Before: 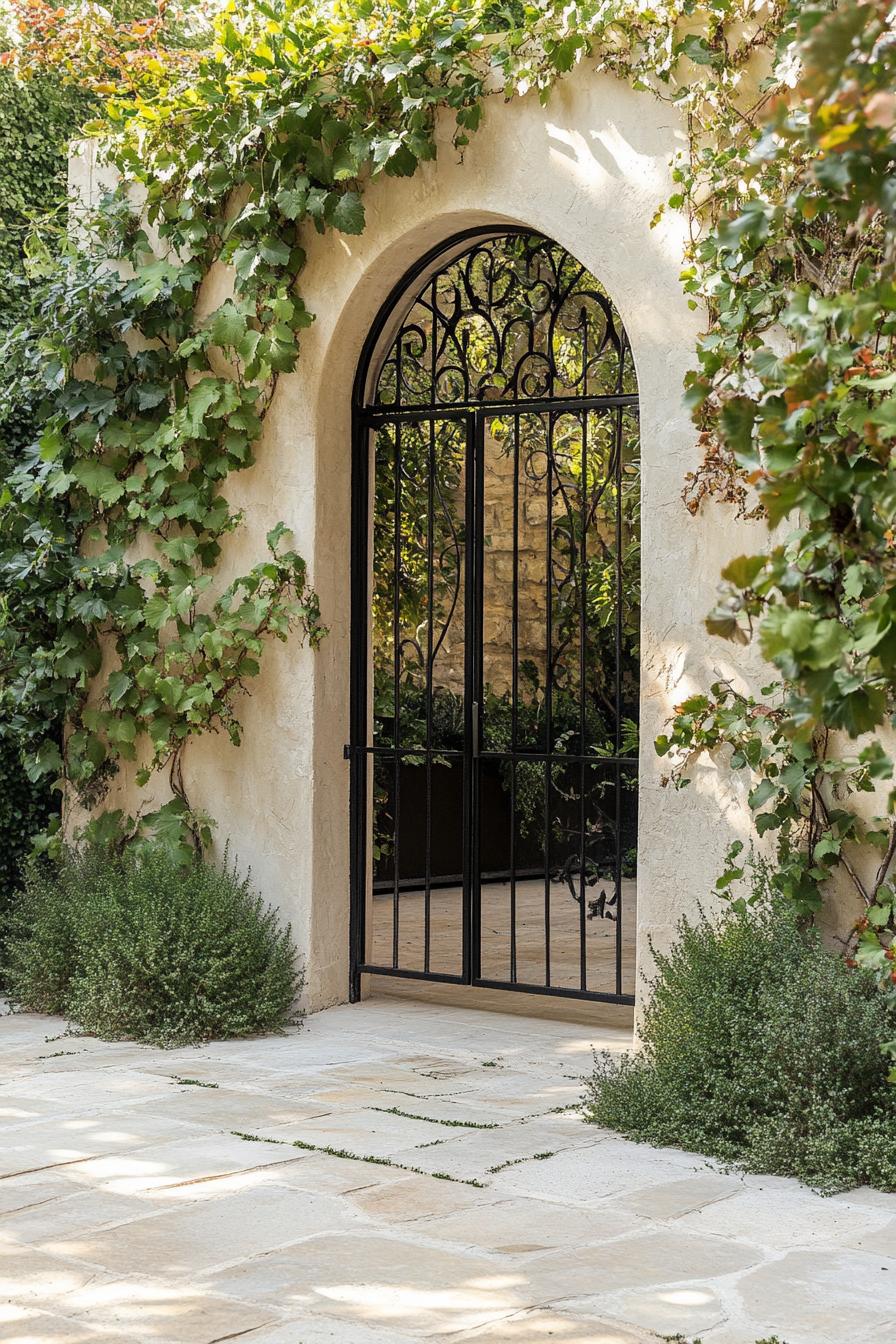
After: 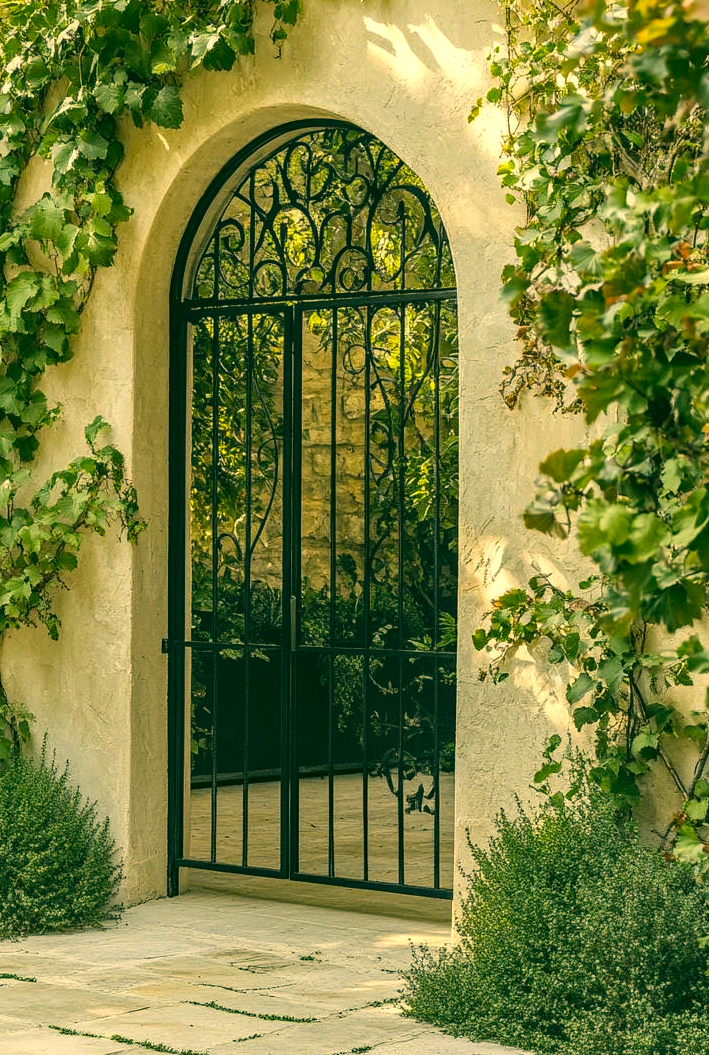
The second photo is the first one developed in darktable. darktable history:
haze removal: compatibility mode true, adaptive false
local contrast: on, module defaults
crop and rotate: left 20.352%, top 7.953%, right 0.487%, bottom 13.532%
color calibration: illuminant custom, x 0.345, y 0.359, temperature 5026.92 K
color correction: highlights a* 5.64, highlights b* 32.97, shadows a* -25.66, shadows b* 3.82
exposure: black level correction -0.008, exposure 0.071 EV, compensate highlight preservation false
